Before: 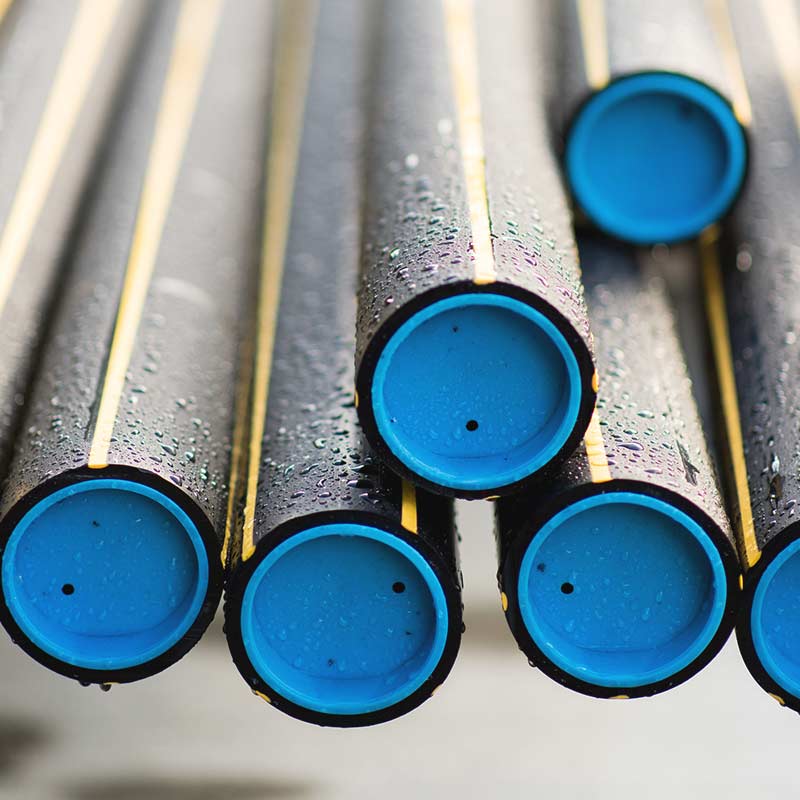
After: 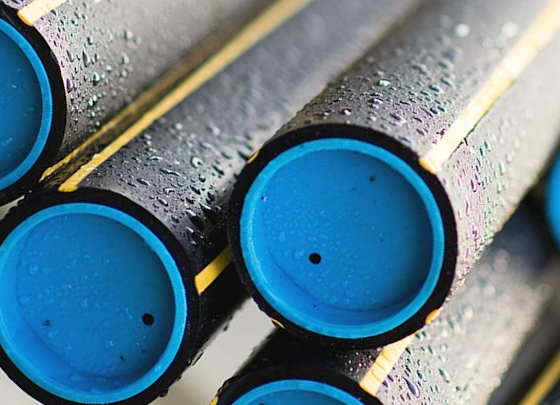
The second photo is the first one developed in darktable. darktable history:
crop and rotate: angle -45.6°, top 16.608%, right 0.991%, bottom 11.704%
